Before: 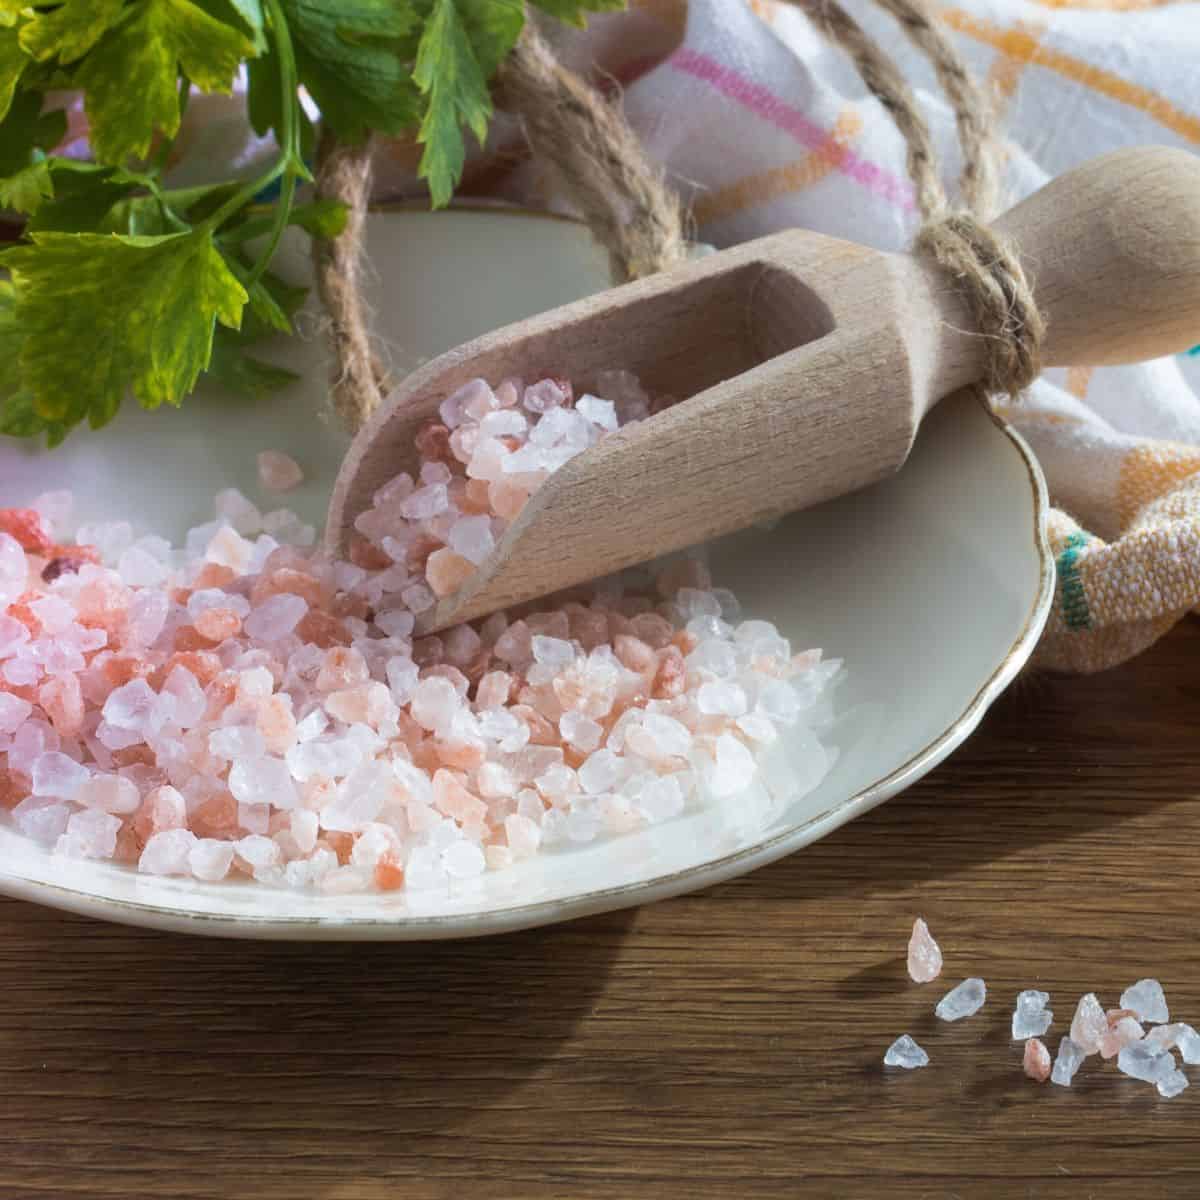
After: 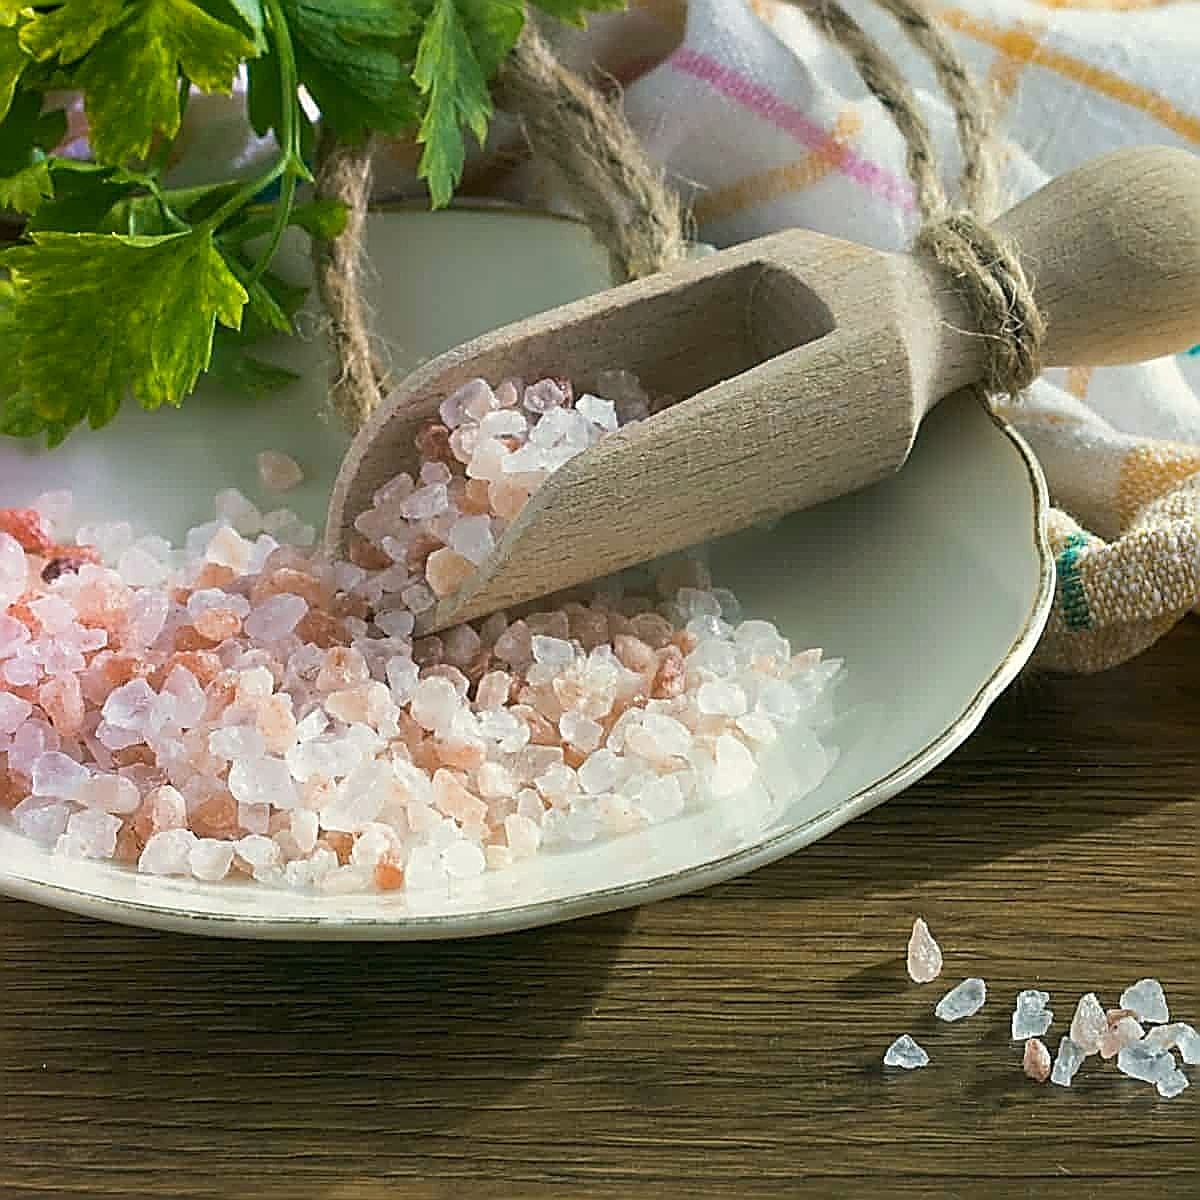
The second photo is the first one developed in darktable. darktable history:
sharpen: amount 2
color correction: highlights a* -0.482, highlights b* 9.48, shadows a* -9.48, shadows b* 0.803
